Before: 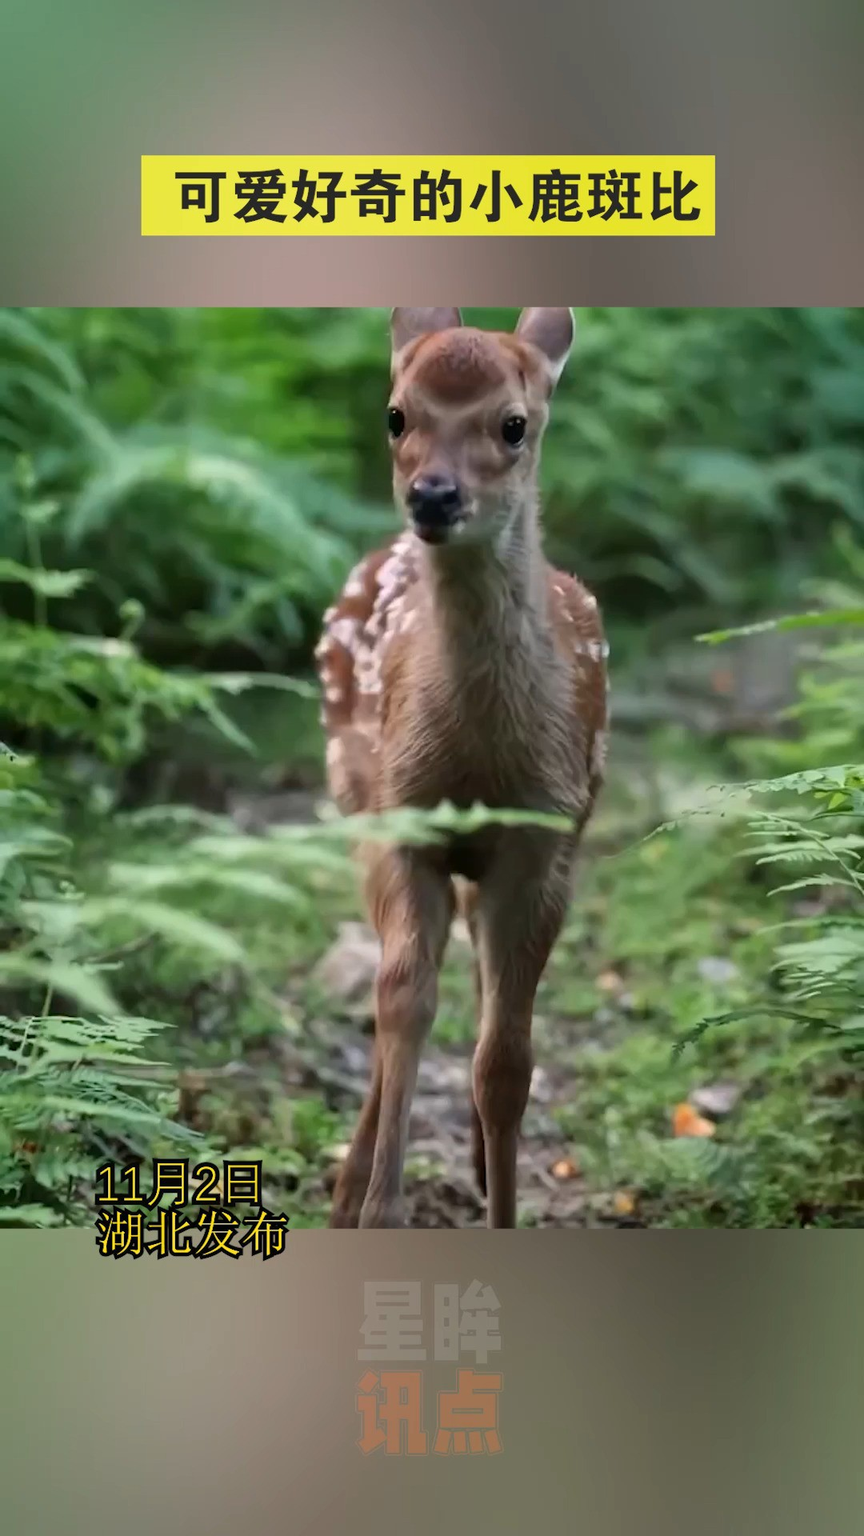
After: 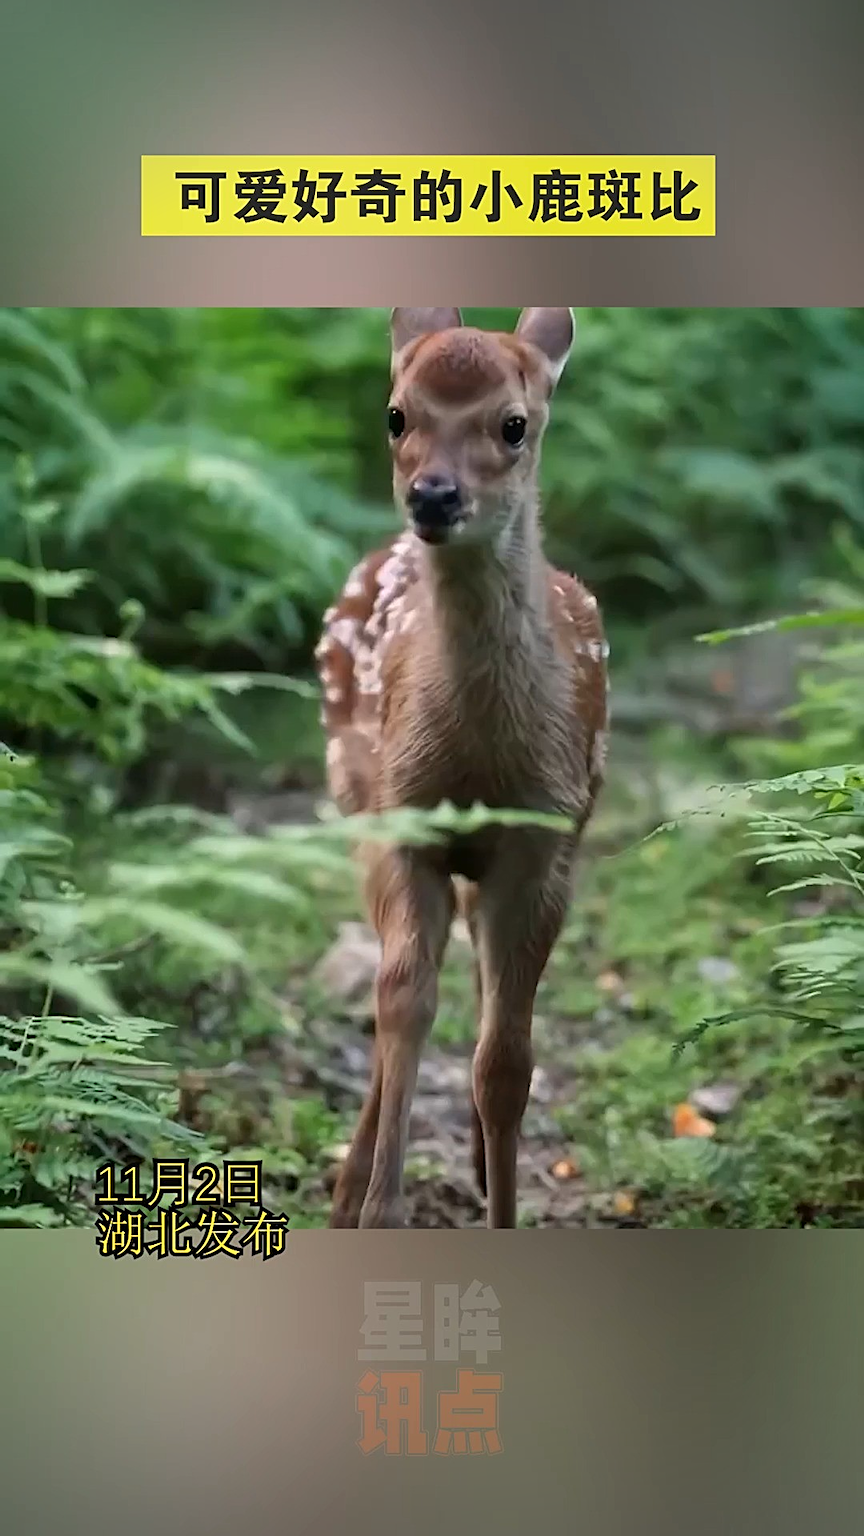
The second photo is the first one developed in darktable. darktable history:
vignetting: on, module defaults
sharpen: amount 0.575
